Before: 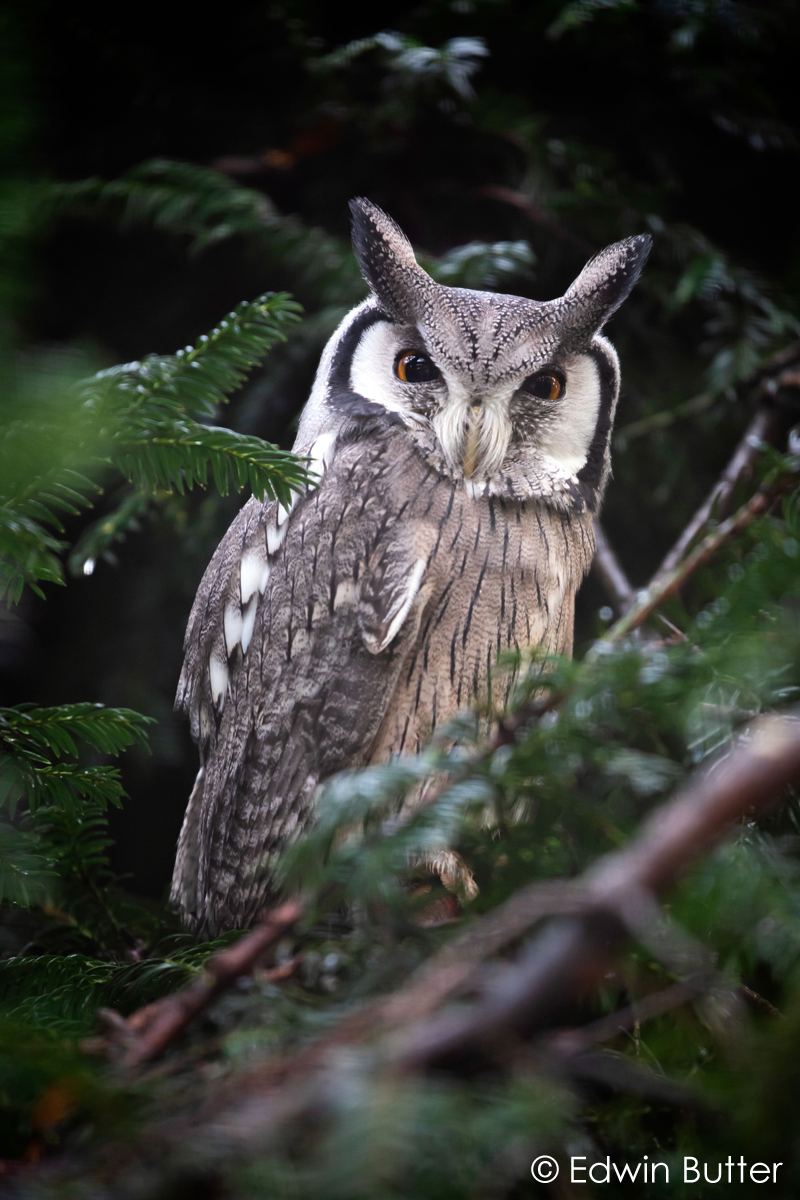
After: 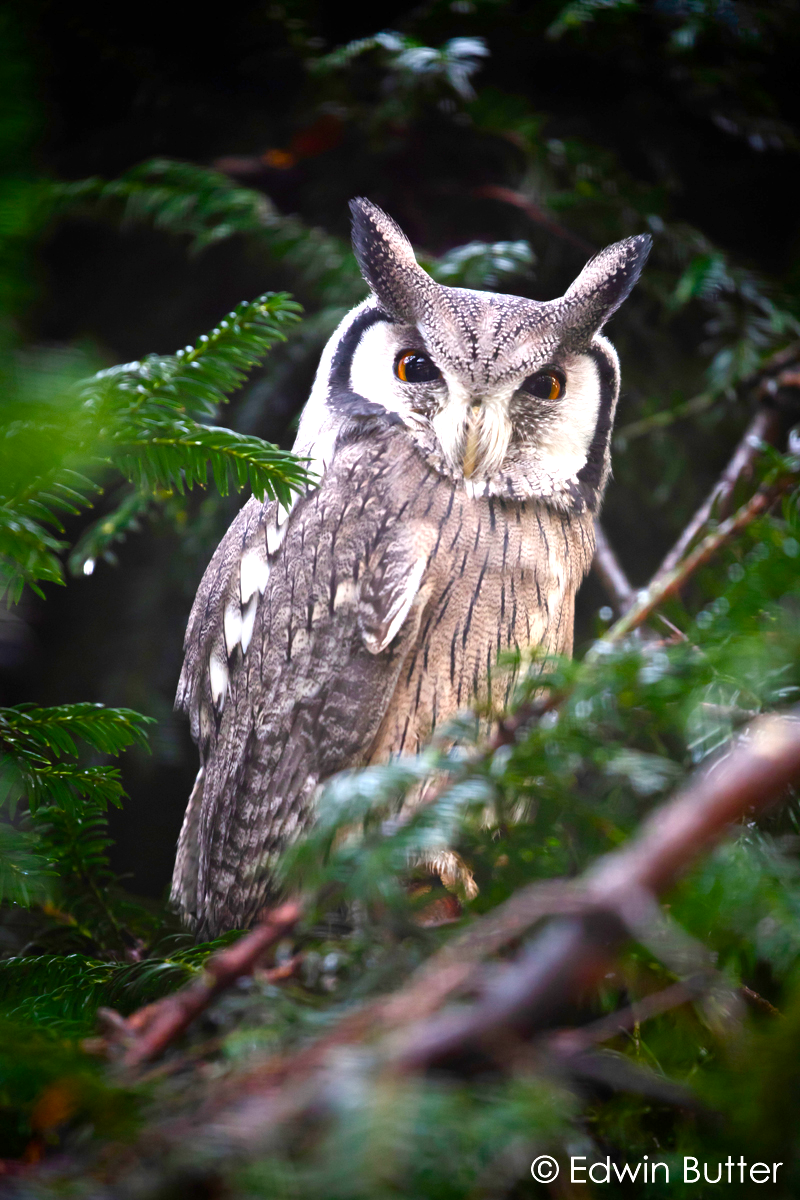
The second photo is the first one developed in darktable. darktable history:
color balance rgb: highlights gain › chroma 0.627%, highlights gain › hue 55.63°, linear chroma grading › global chroma 14.485%, perceptual saturation grading › global saturation 26.76%, perceptual saturation grading › highlights -27.938%, perceptual saturation grading › mid-tones 15.11%, perceptual saturation grading › shadows 32.896%
exposure: exposure 0.751 EV, compensate highlight preservation false
